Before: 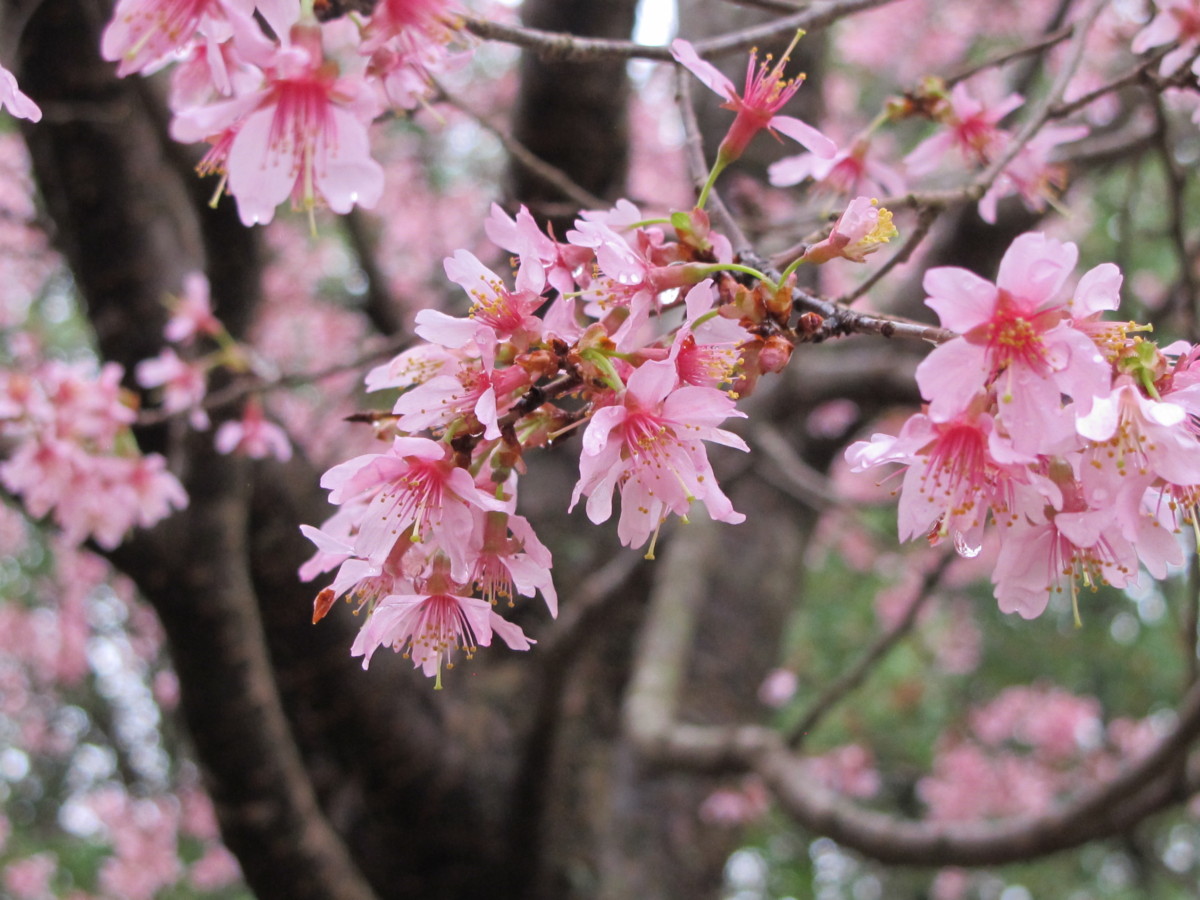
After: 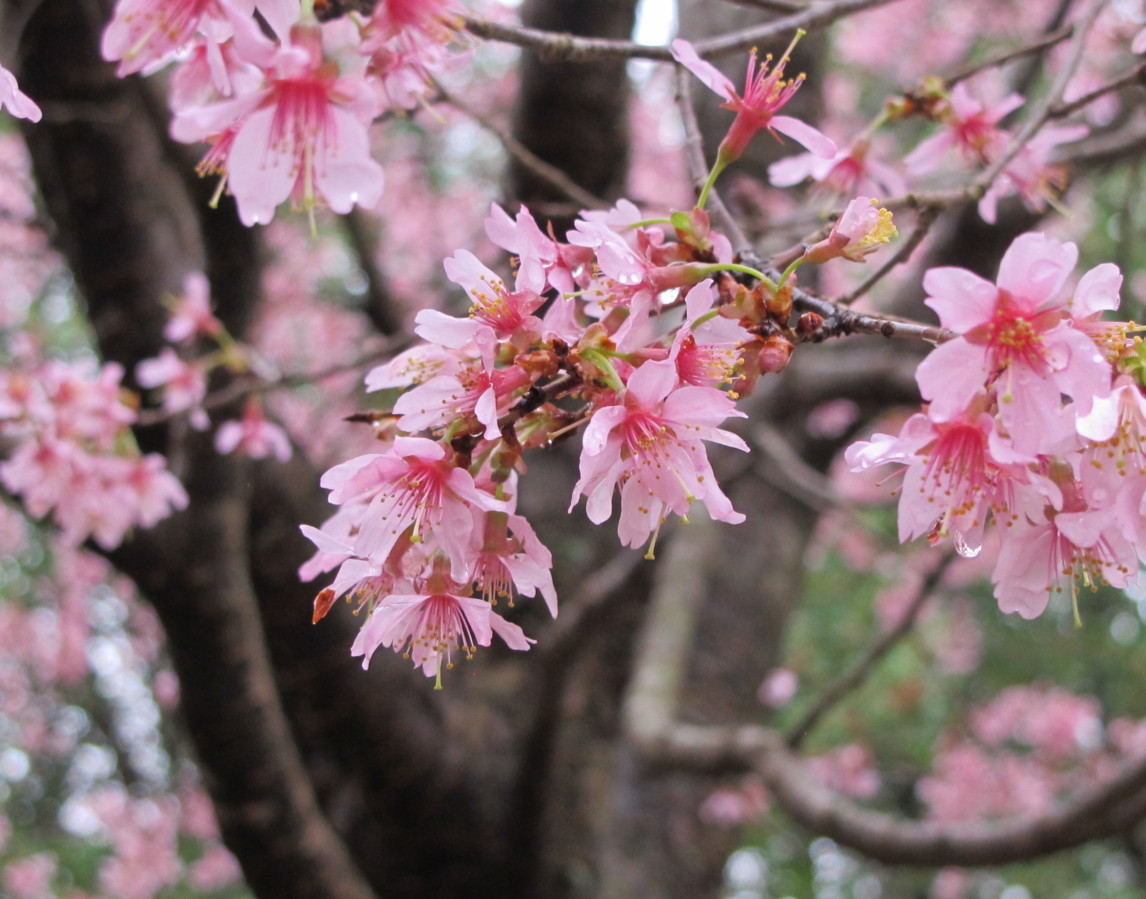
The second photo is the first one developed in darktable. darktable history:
crop: right 4.491%, bottom 0.016%
